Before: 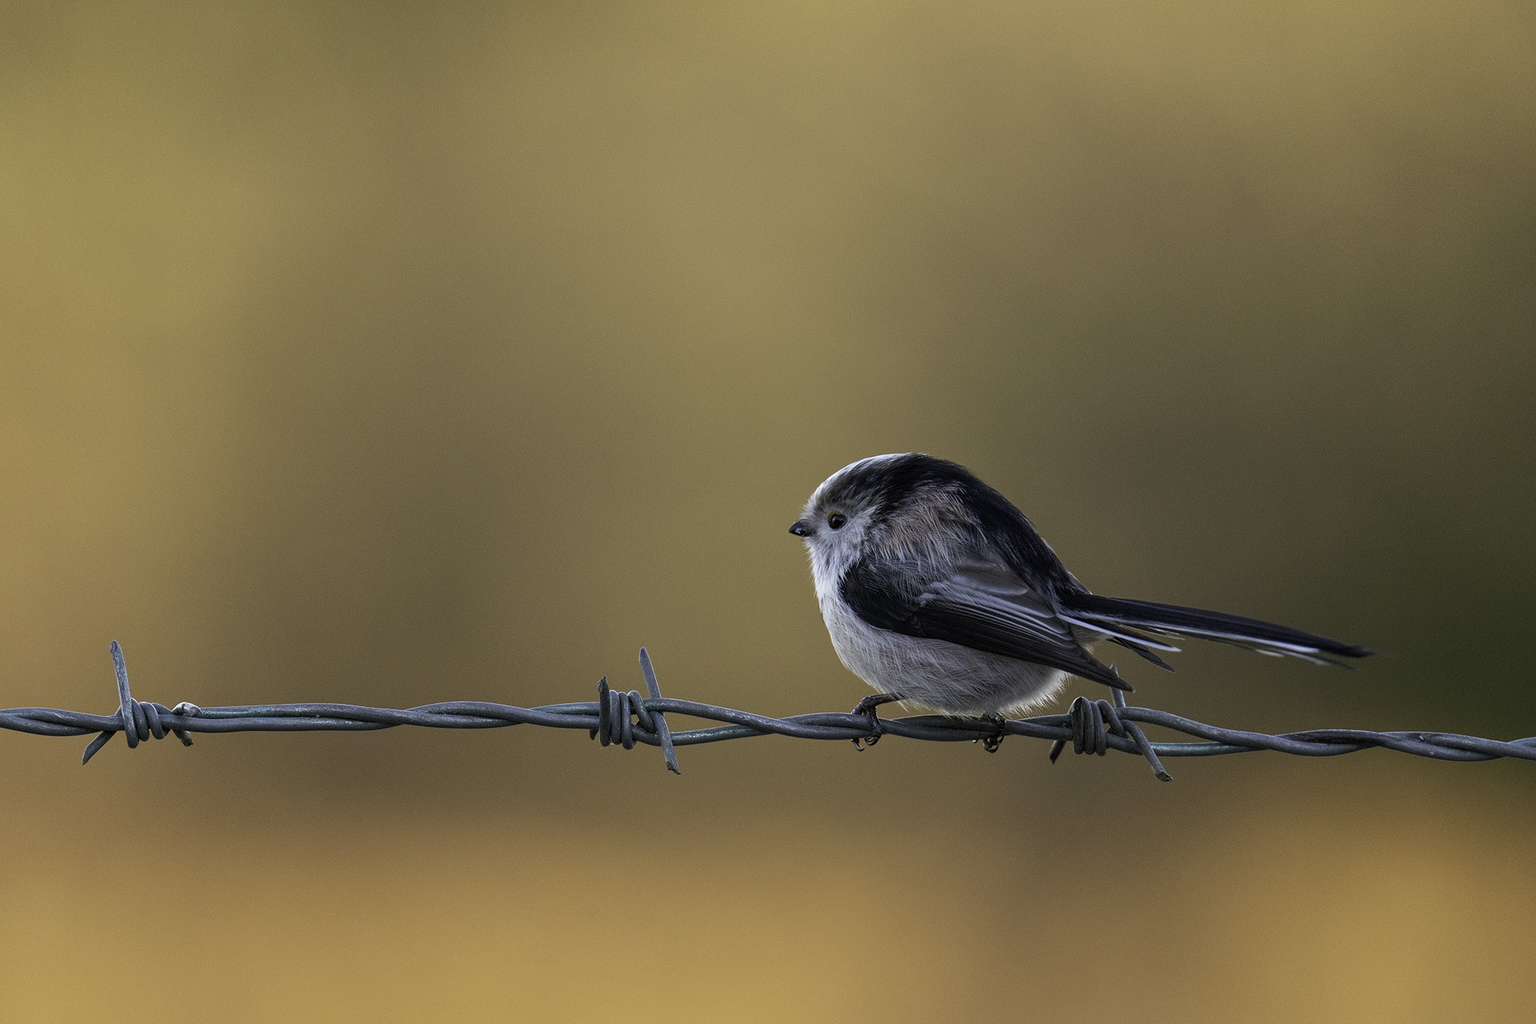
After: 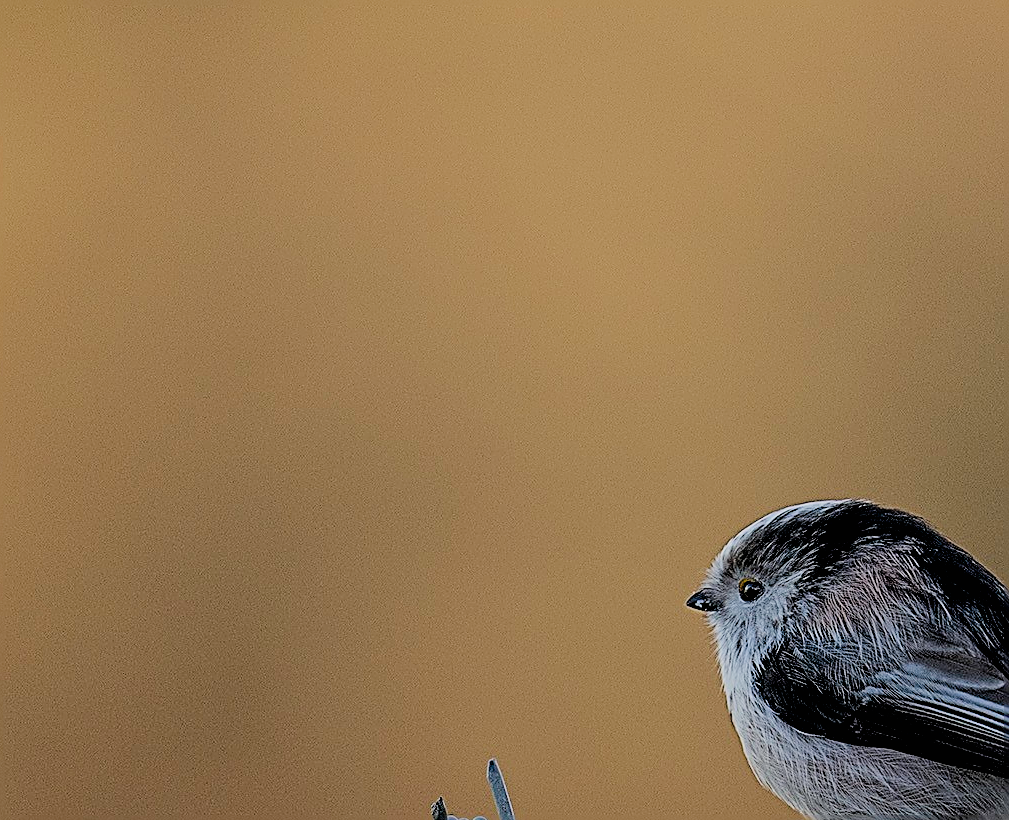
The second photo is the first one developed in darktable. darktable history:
shadows and highlights: shadows 25, highlights -25
filmic rgb: black relative exposure -6.15 EV, white relative exposure 6.96 EV, hardness 2.23, color science v6 (2022)
crop: left 17.835%, top 7.675%, right 32.881%, bottom 32.213%
exposure: black level correction 0.011, compensate highlight preservation false
sharpen: amount 2
